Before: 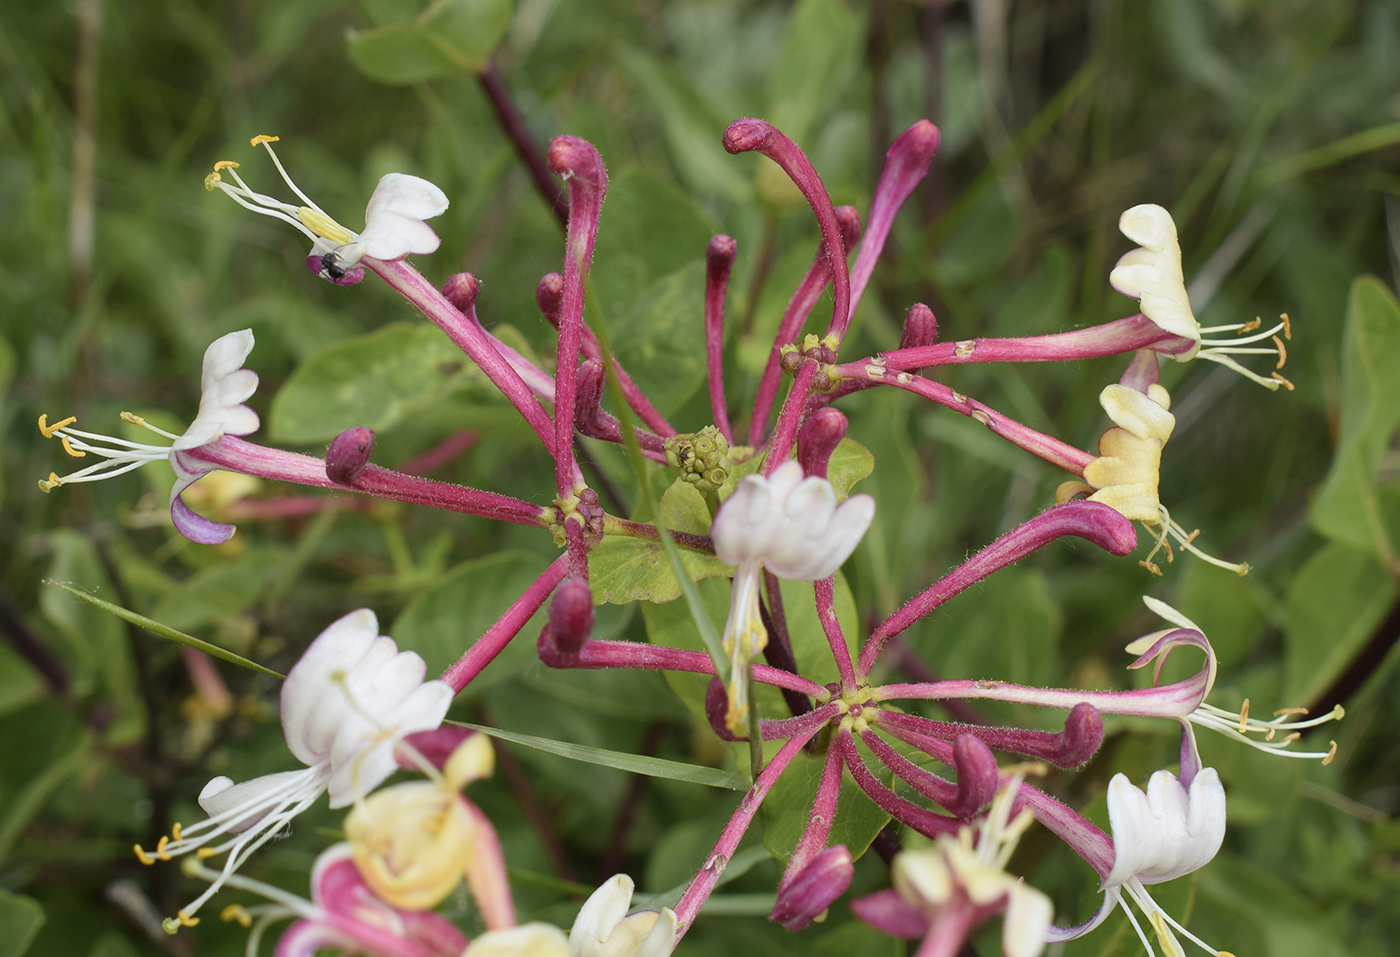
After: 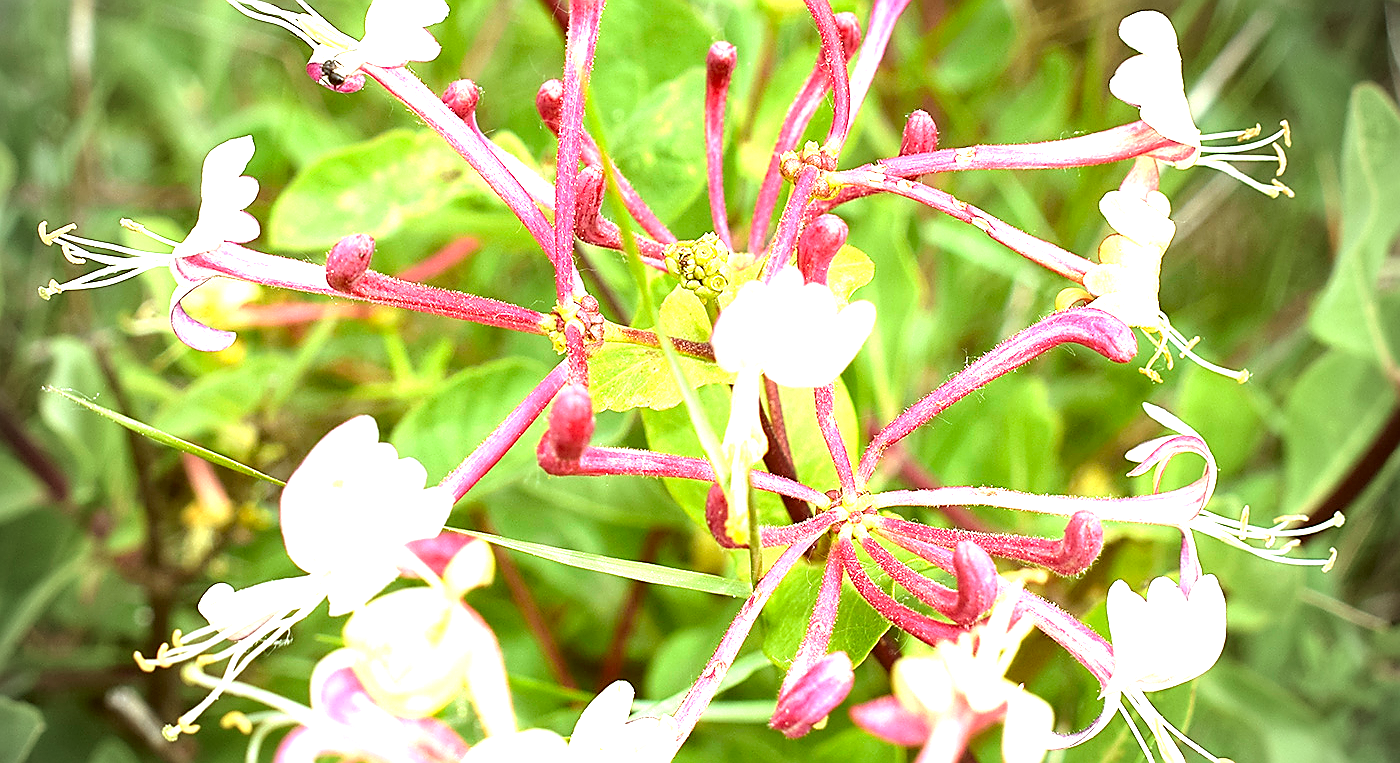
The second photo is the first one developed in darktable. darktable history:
vignetting: fall-off start 67.19%, width/height ratio 1.01
sharpen: radius 1.394, amount 1.251, threshold 0.668
exposure: exposure 2.256 EV, compensate highlight preservation false
crop and rotate: top 20.256%
color correction: highlights a* -6, highlights b* 9.62, shadows a* 10.22, shadows b* 23.46
